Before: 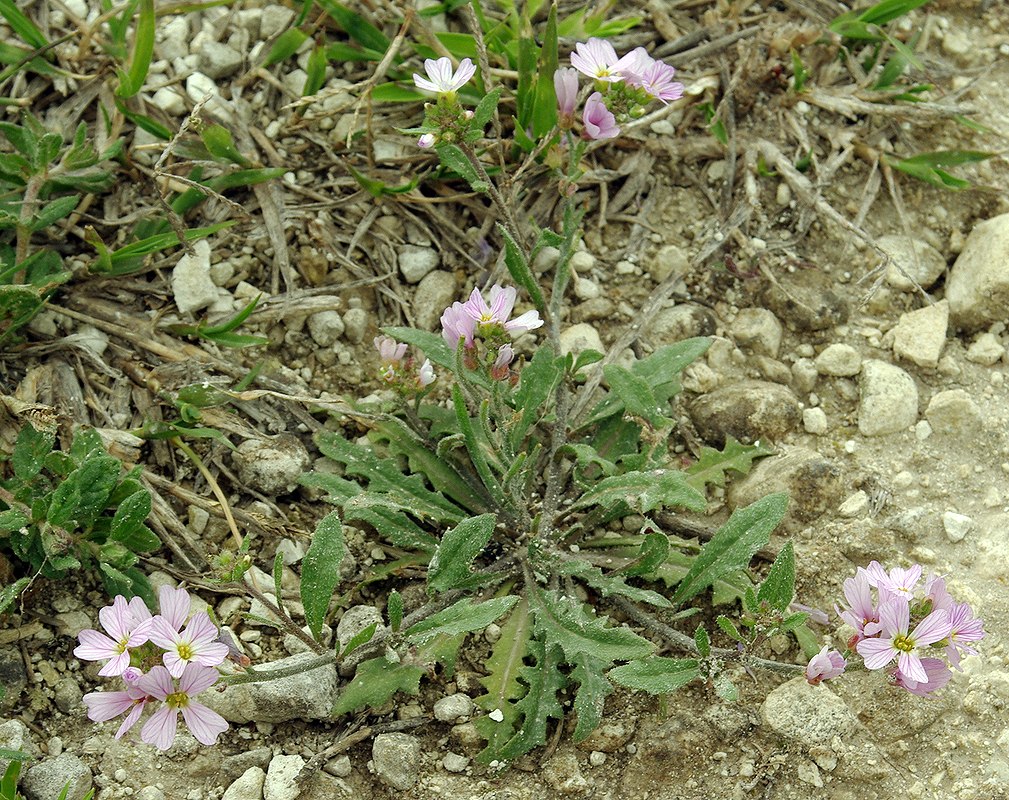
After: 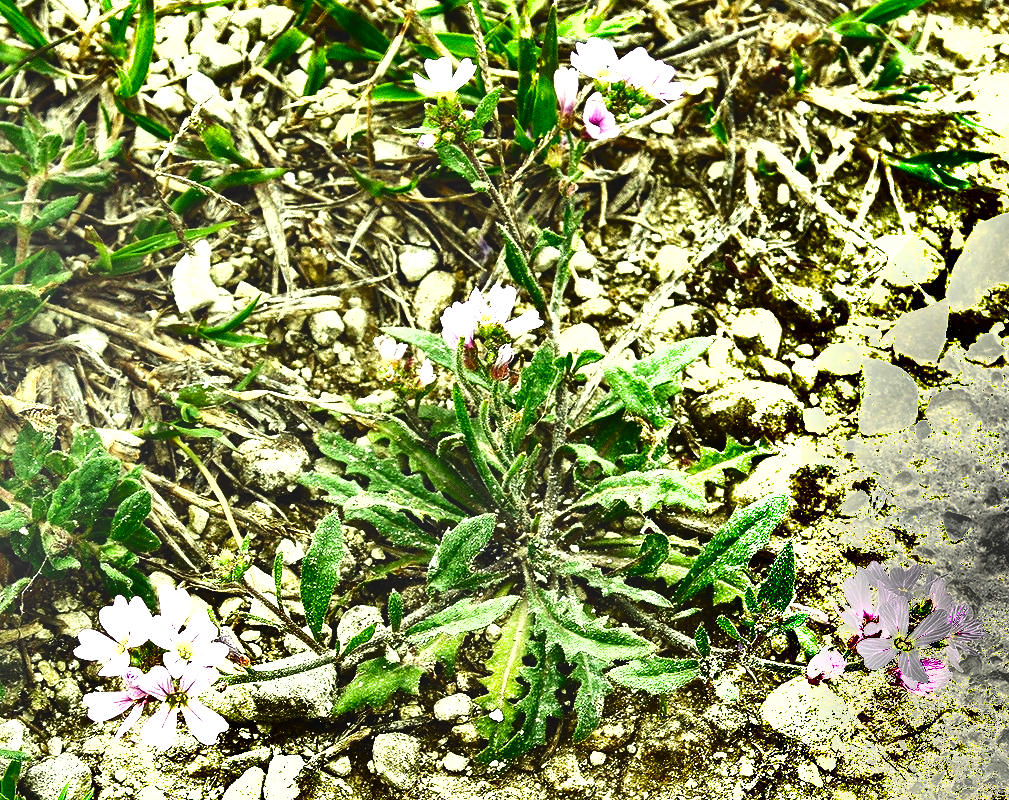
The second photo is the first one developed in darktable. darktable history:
exposure: black level correction -0.023, exposure 1.394 EV, compensate highlight preservation false
tone equalizer: -8 EV -0.385 EV, -7 EV -0.357 EV, -6 EV -0.294 EV, -5 EV -0.203 EV, -3 EV 0.208 EV, -2 EV 0.304 EV, -1 EV 0.37 EV, +0 EV 0.44 EV, edges refinement/feathering 500, mask exposure compensation -1.57 EV, preserve details no
shadows and highlights: shadows 24.47, highlights -77.79, soften with gaussian
contrast brightness saturation: contrast 0.043, saturation 0.159
